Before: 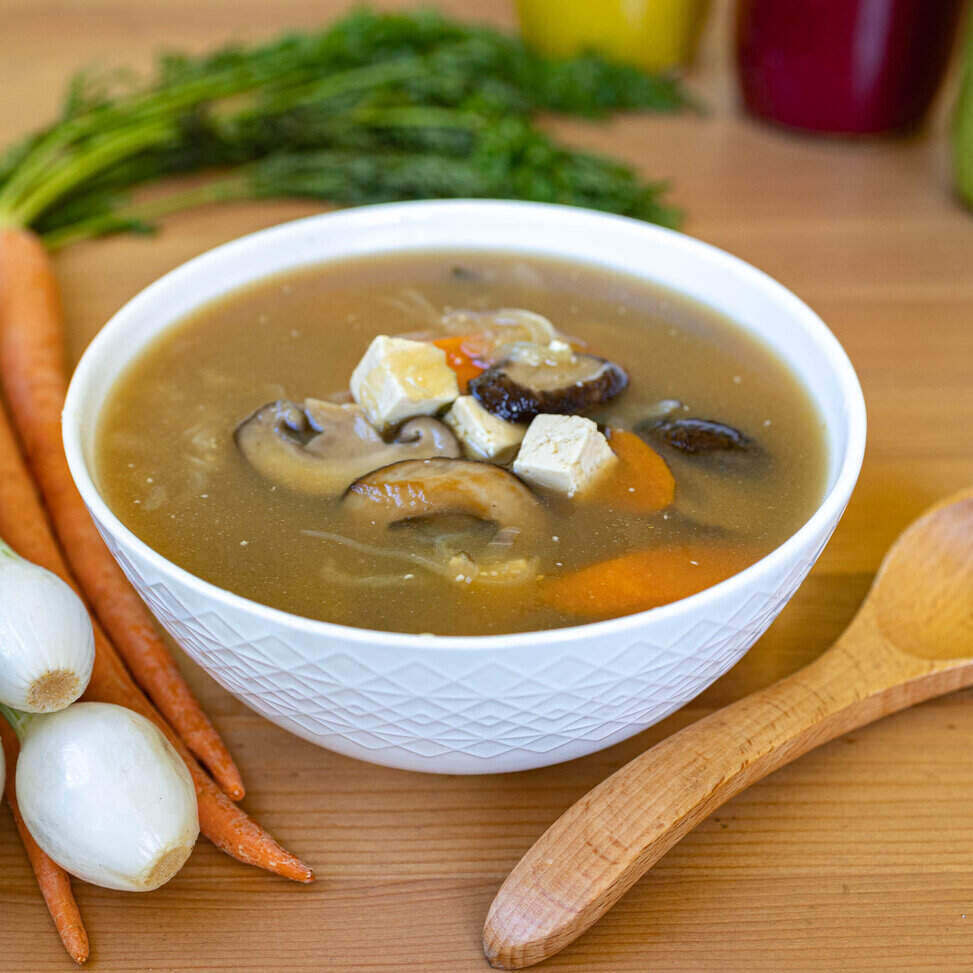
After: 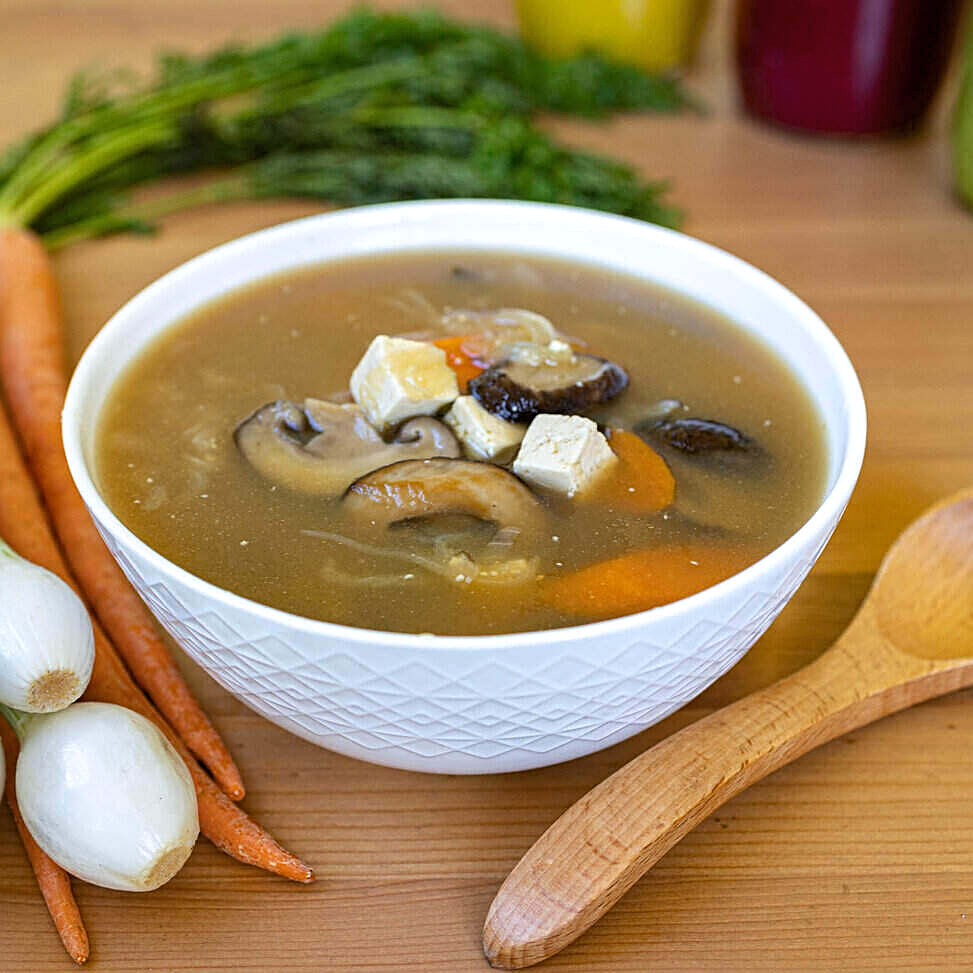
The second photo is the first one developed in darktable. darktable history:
sharpen: on, module defaults
levels: levels [0.026, 0.507, 0.987]
